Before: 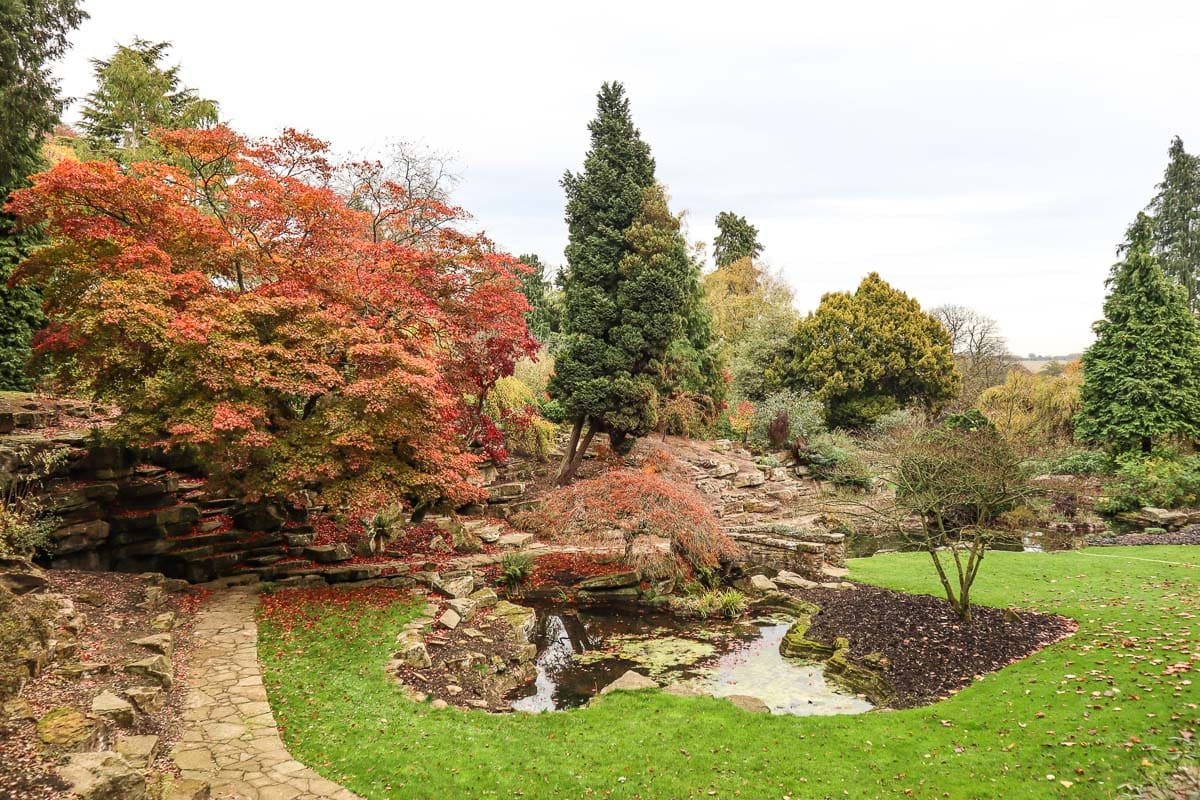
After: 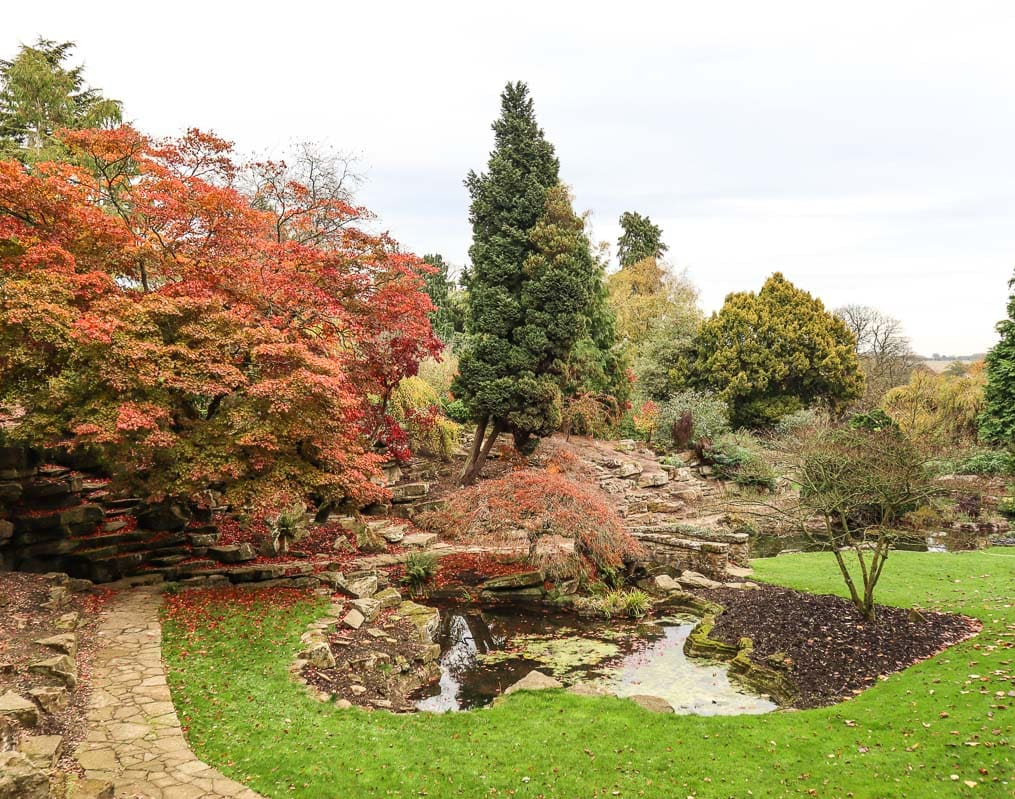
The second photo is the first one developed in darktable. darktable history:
crop: left 8.013%, right 7.403%
